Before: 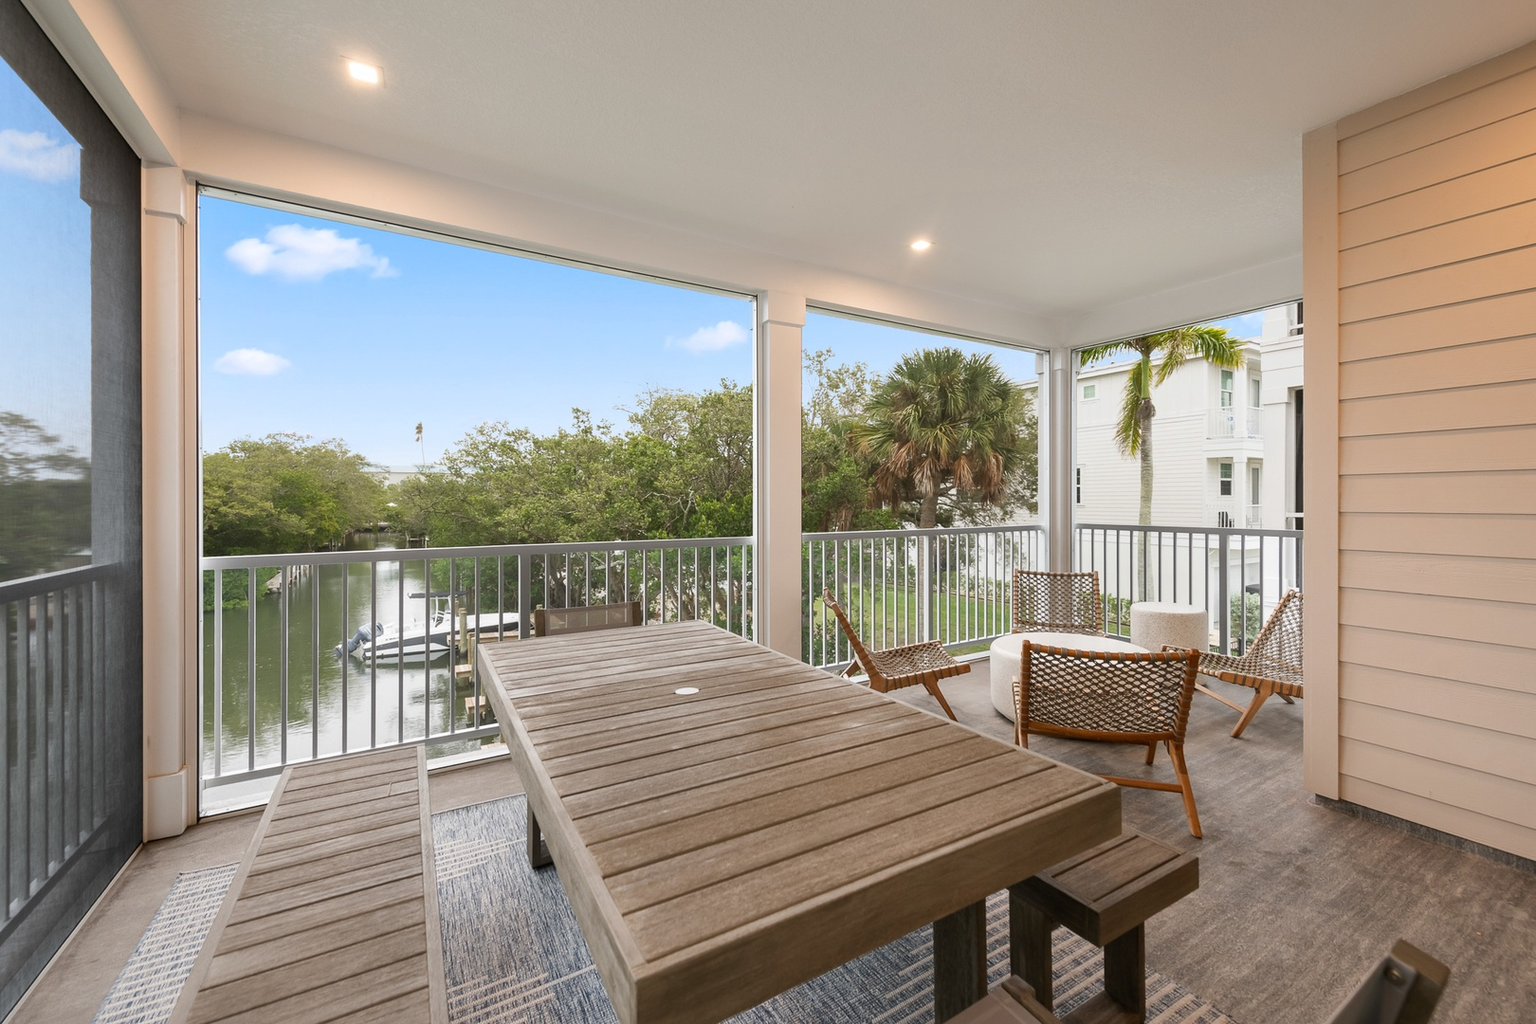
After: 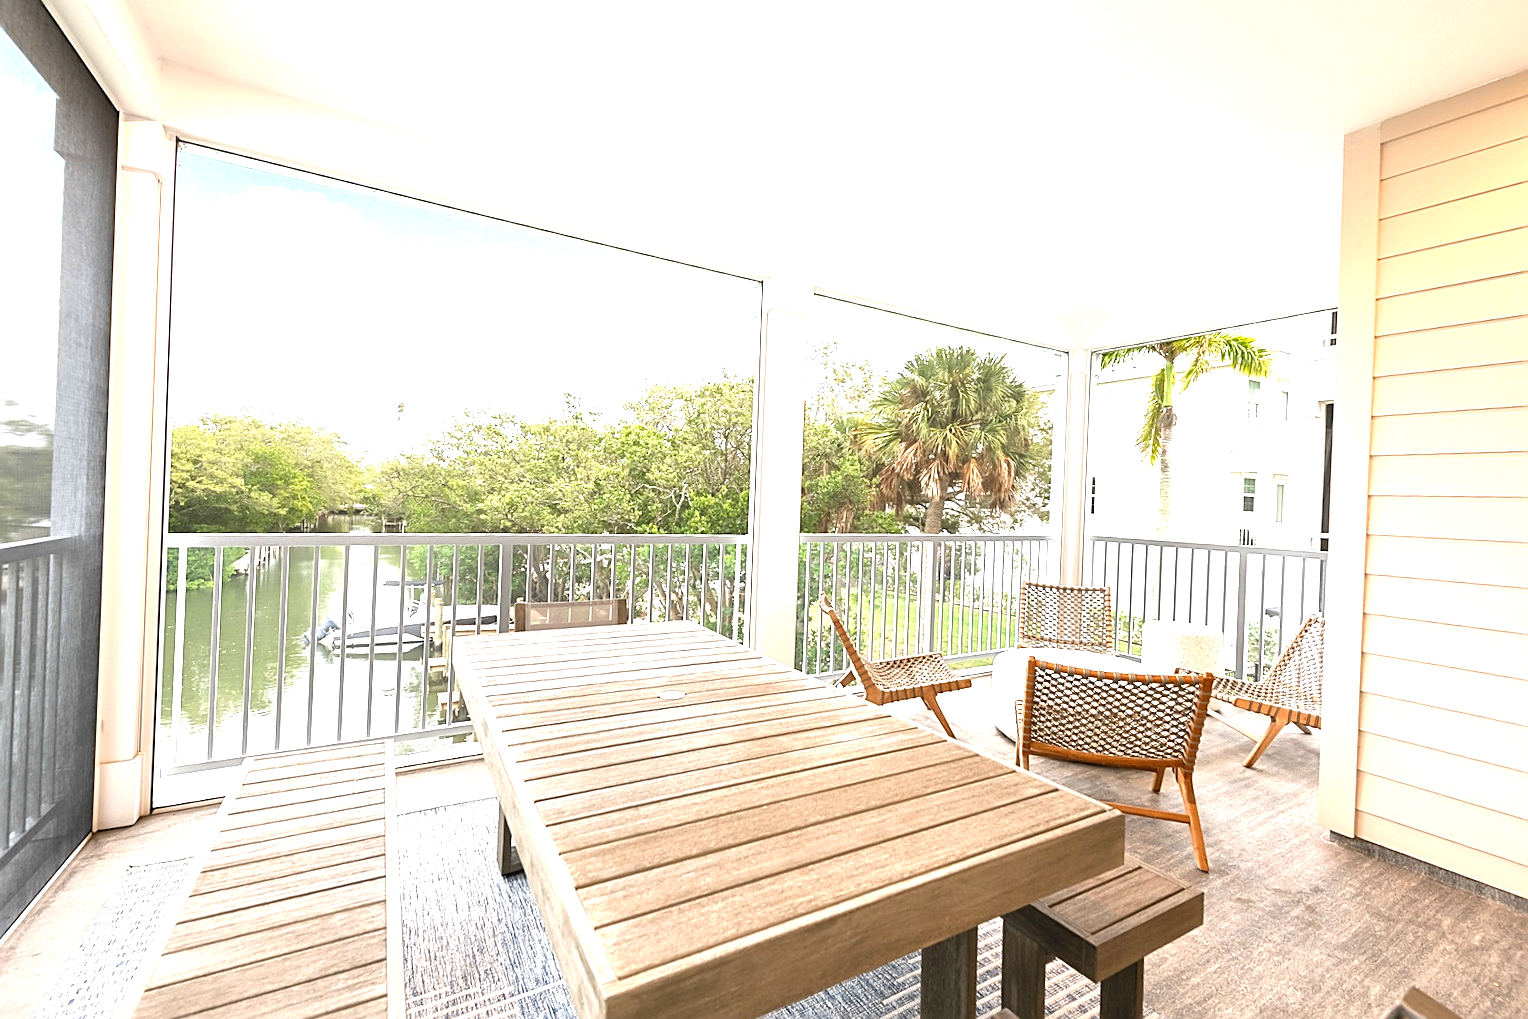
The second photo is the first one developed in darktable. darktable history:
crop and rotate: angle -2.31°
exposure: black level correction 0, exposure 1.744 EV, compensate highlight preservation false
sharpen: amount 0.594
base curve: curves: ch0 [(0, 0) (0.283, 0.295) (1, 1)], preserve colors none
